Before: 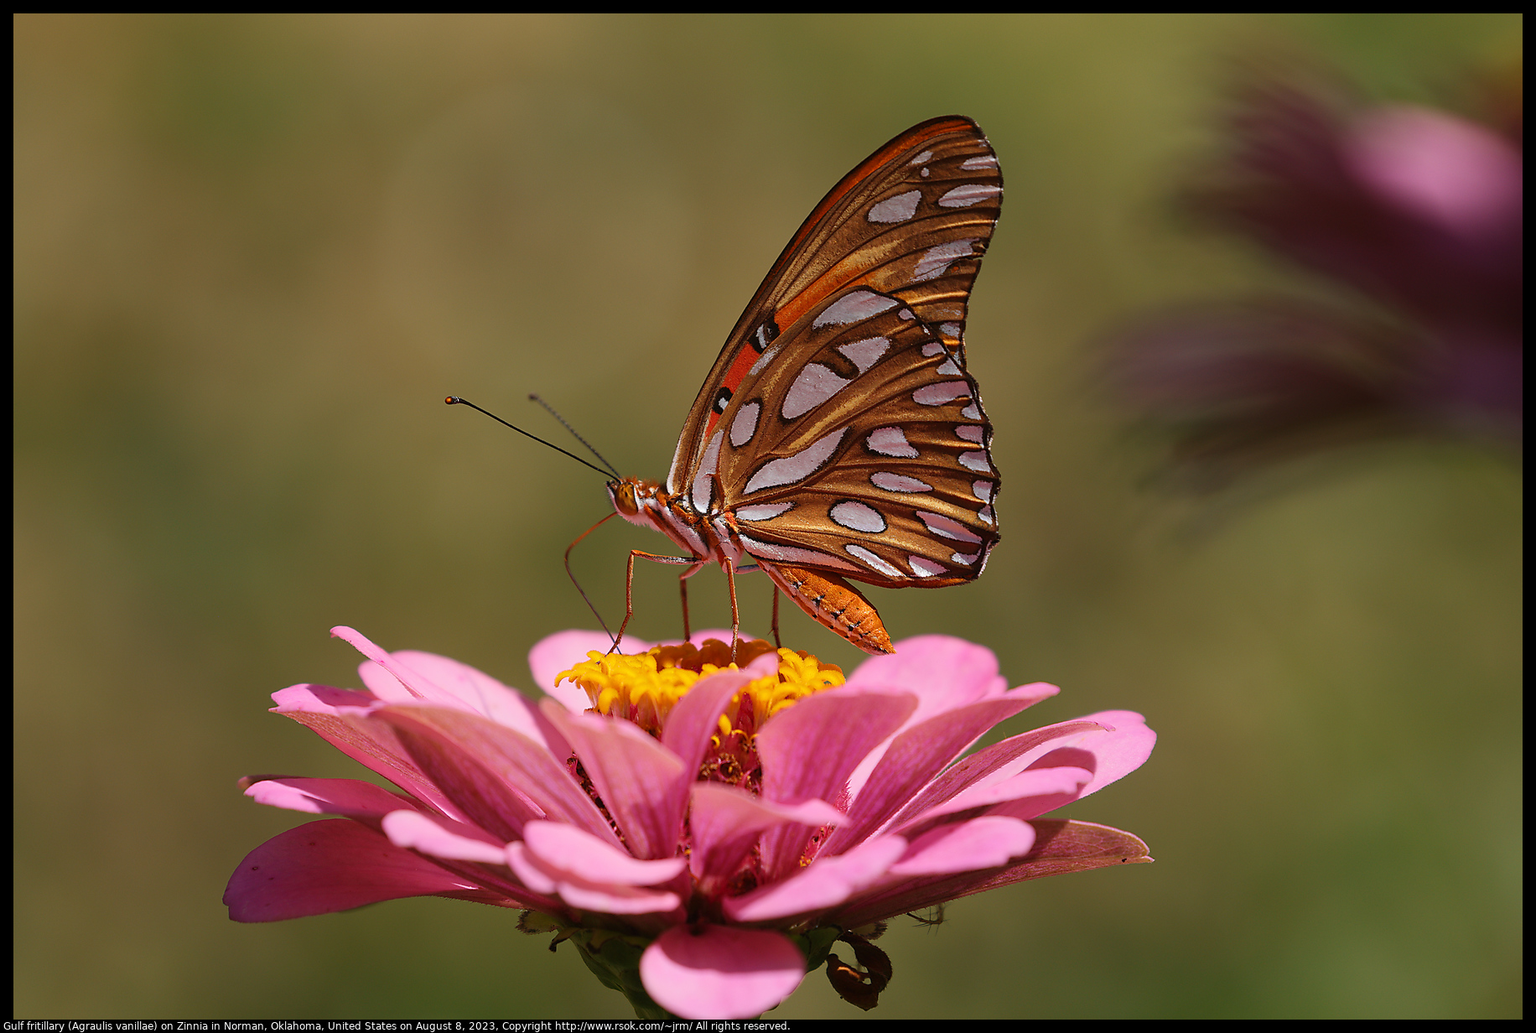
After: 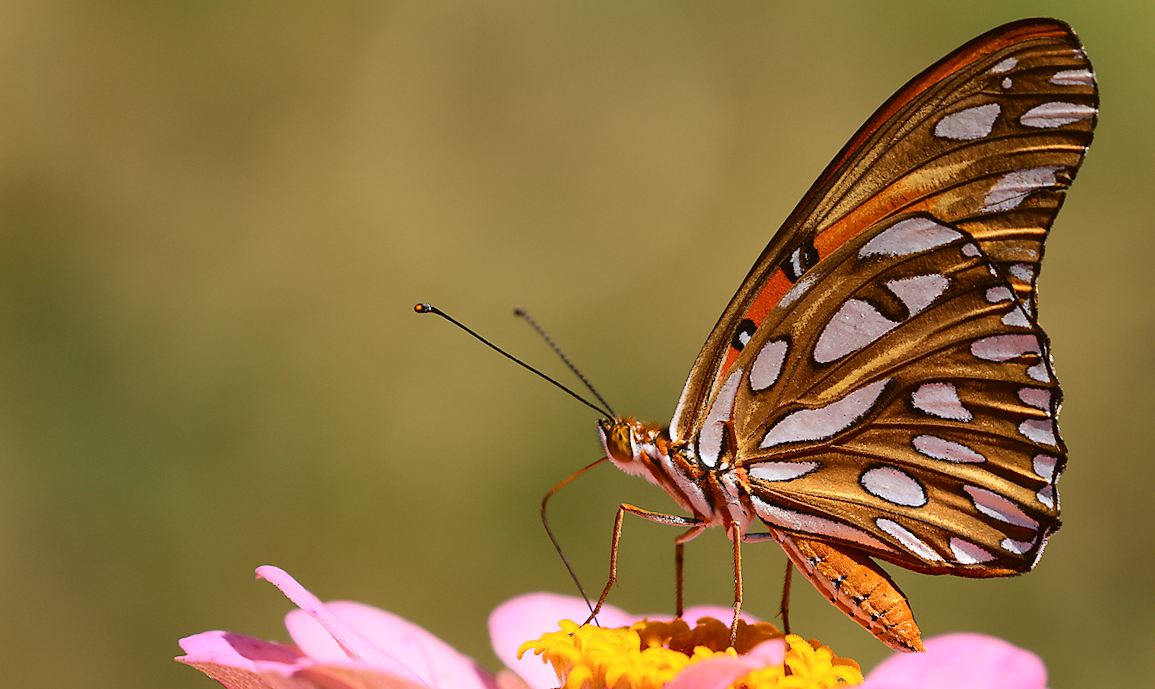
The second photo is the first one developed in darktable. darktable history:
crop and rotate: angle -4.66°, left 1.999%, top 6.741%, right 27.52%, bottom 30.688%
tone curve: curves: ch0 [(0, 0.023) (0.087, 0.065) (0.184, 0.168) (0.45, 0.54) (0.57, 0.683) (0.722, 0.825) (0.877, 0.948) (1, 1)]; ch1 [(0, 0) (0.388, 0.369) (0.45, 0.43) (0.505, 0.509) (0.534, 0.528) (0.657, 0.655) (1, 1)]; ch2 [(0, 0) (0.314, 0.223) (0.427, 0.405) (0.5, 0.5) (0.55, 0.566) (0.625, 0.657) (1, 1)], color space Lab, independent channels, preserve colors none
